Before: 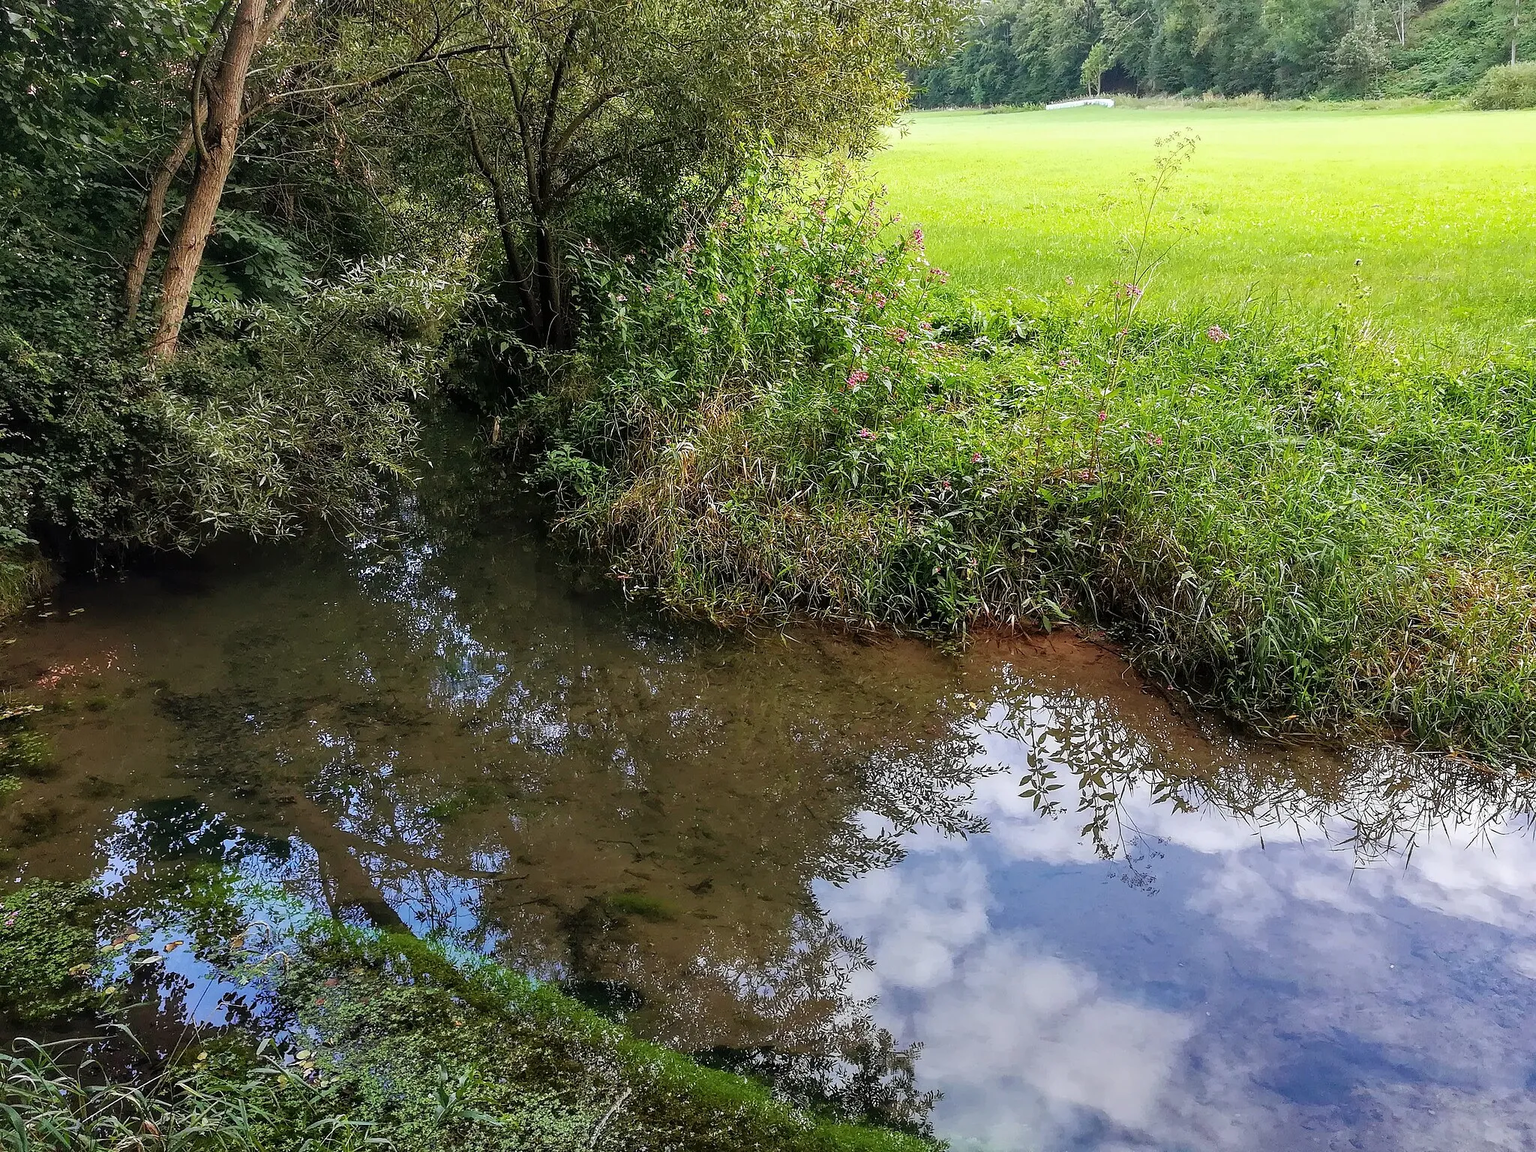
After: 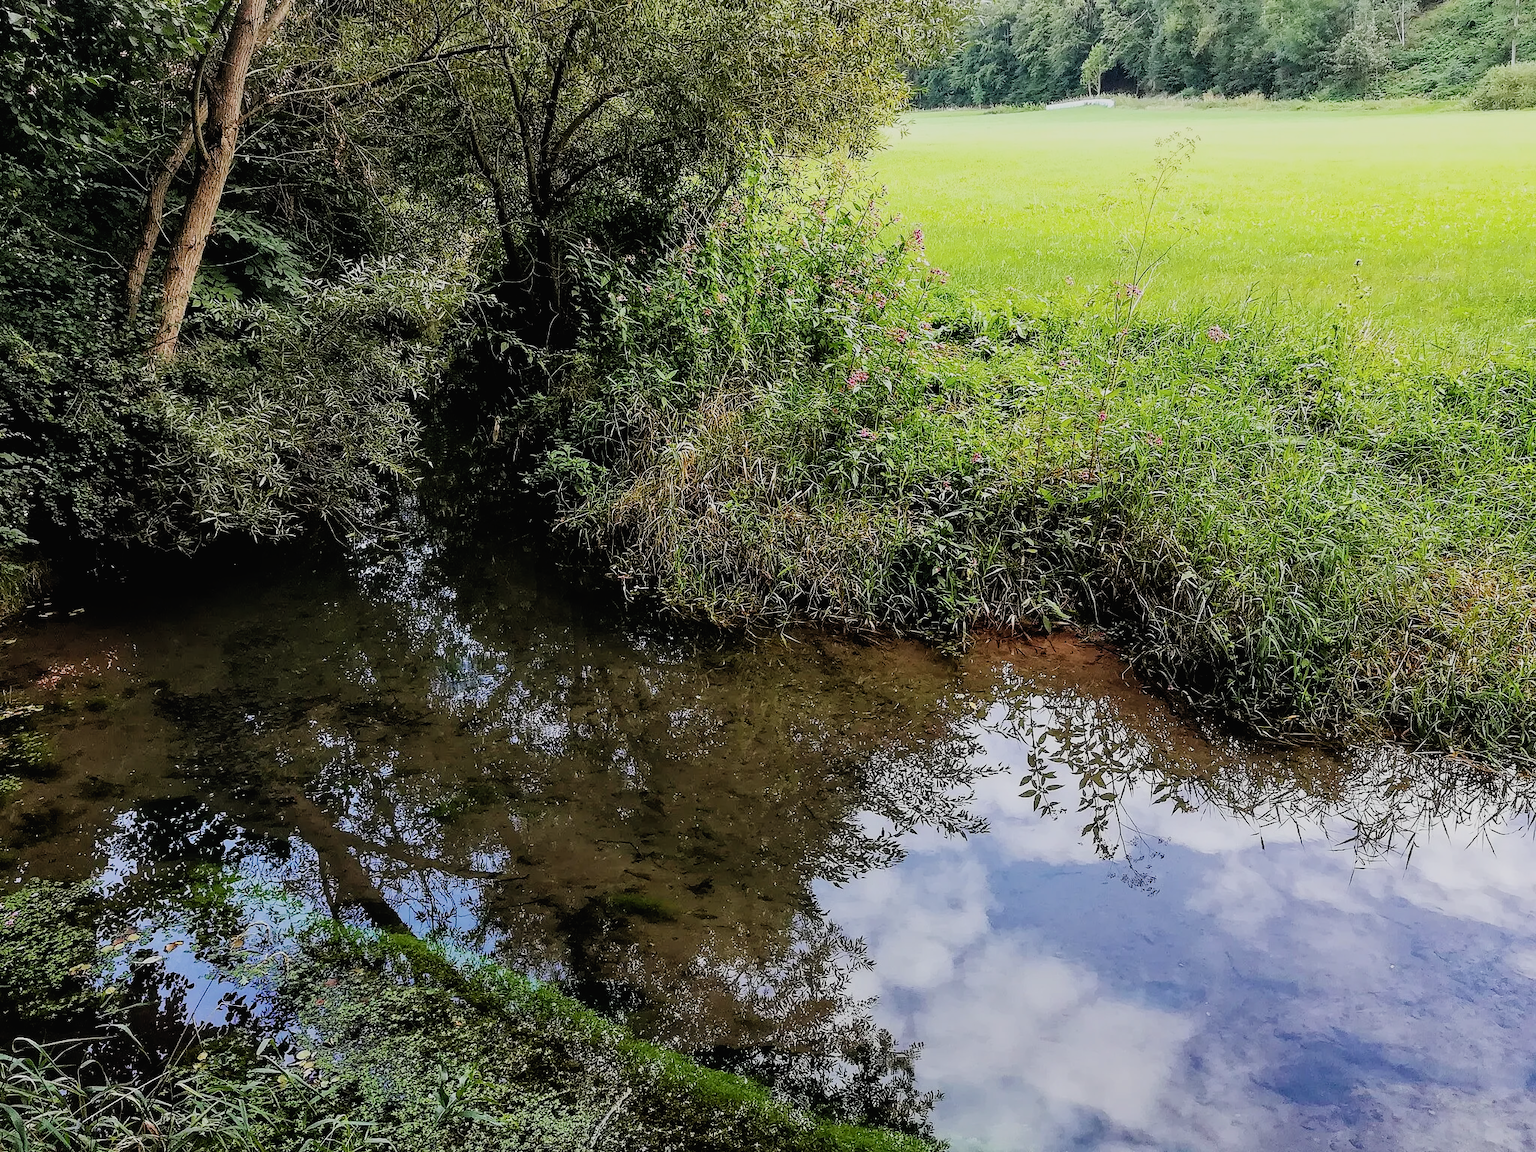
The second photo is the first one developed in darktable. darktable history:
filmic rgb: black relative exposure -7.49 EV, white relative exposure 5 EV, hardness 3.3, contrast 1.298
tone curve: curves: ch0 [(0, 0.013) (0.036, 0.035) (0.274, 0.288) (0.504, 0.536) (0.844, 0.84) (1, 0.97)]; ch1 [(0, 0) (0.389, 0.403) (0.462, 0.48) (0.499, 0.5) (0.524, 0.529) (0.567, 0.603) (0.626, 0.651) (0.749, 0.781) (1, 1)]; ch2 [(0, 0) (0.464, 0.478) (0.5, 0.501) (0.533, 0.539) (0.599, 0.6) (0.704, 0.732) (1, 1)], preserve colors none
